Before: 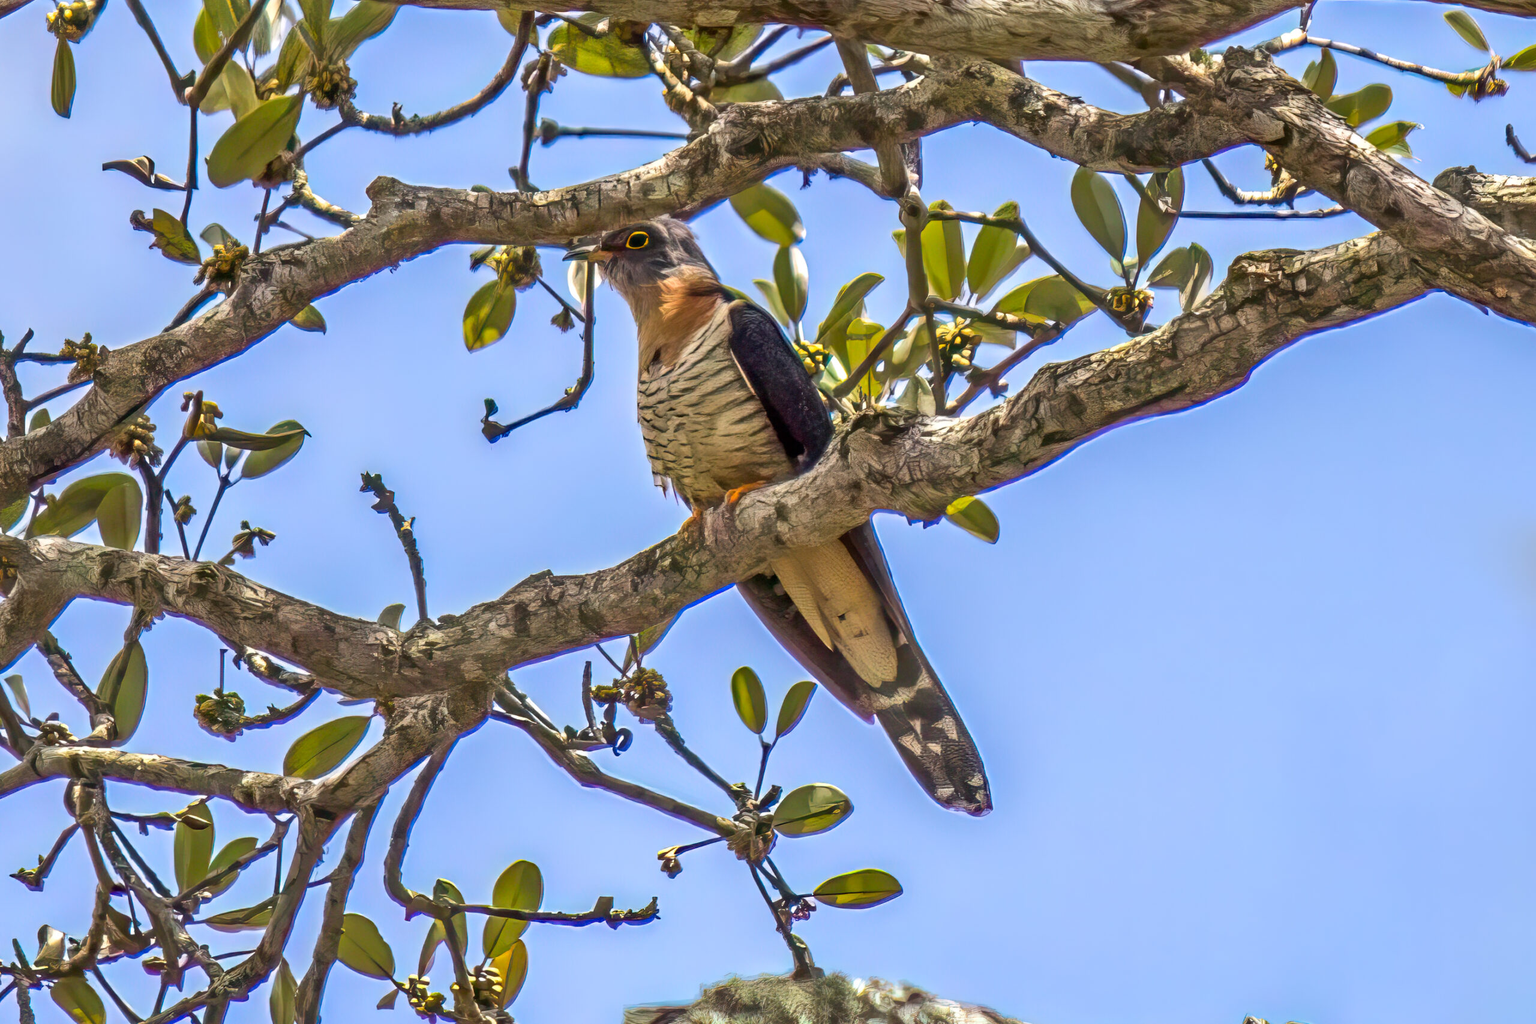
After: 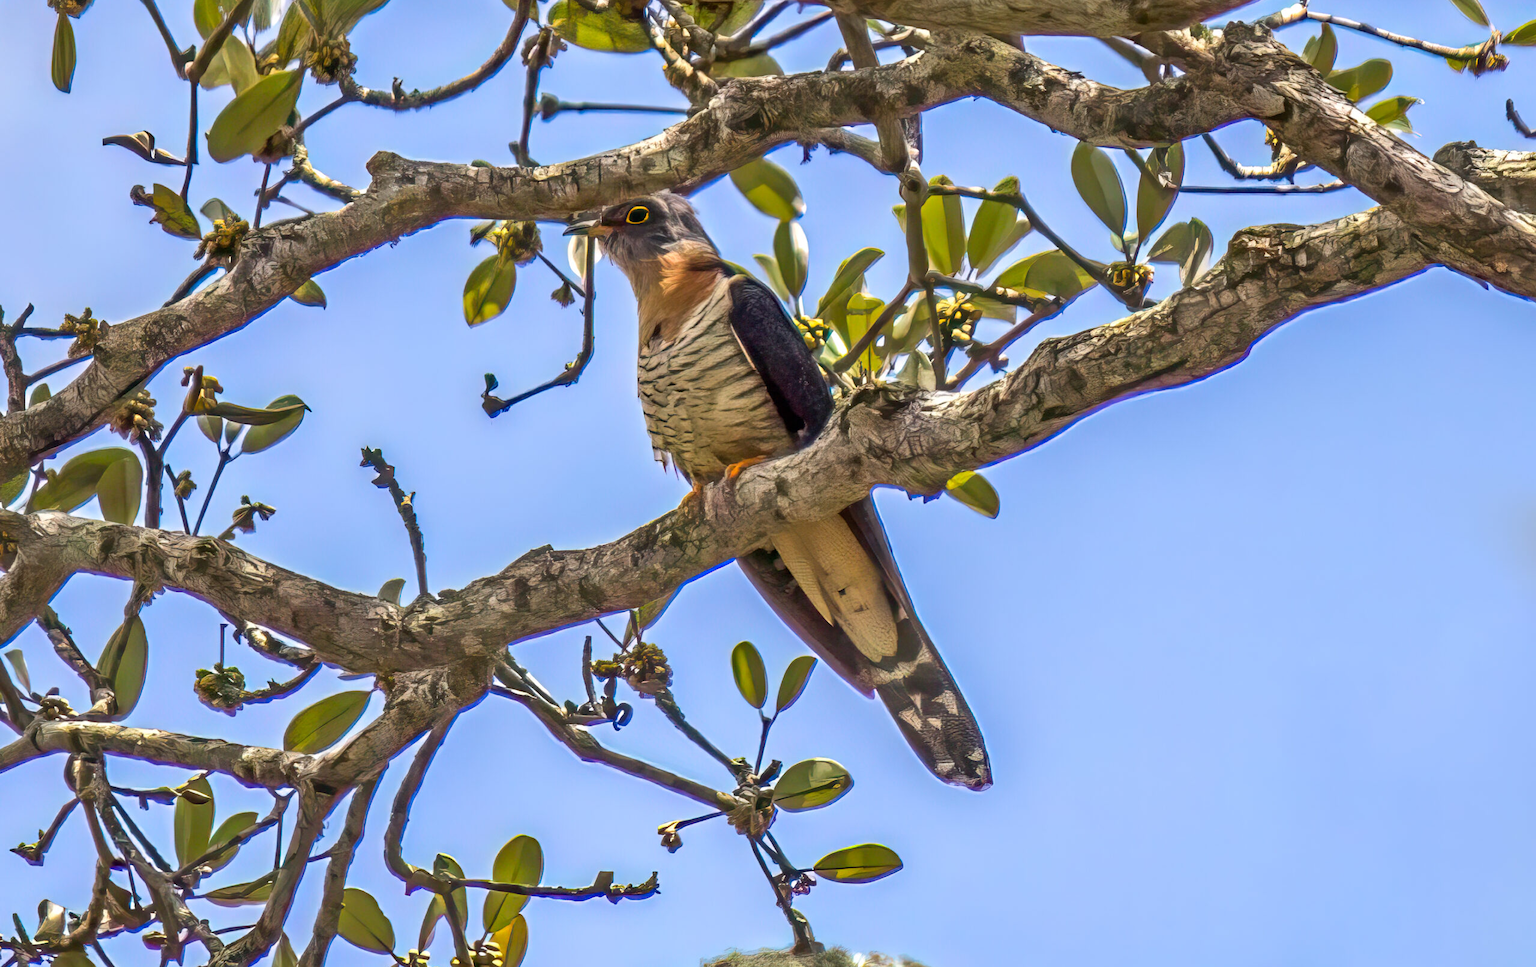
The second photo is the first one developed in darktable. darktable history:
crop and rotate: top 2.479%, bottom 3.018%
exposure: compensate highlight preservation false
